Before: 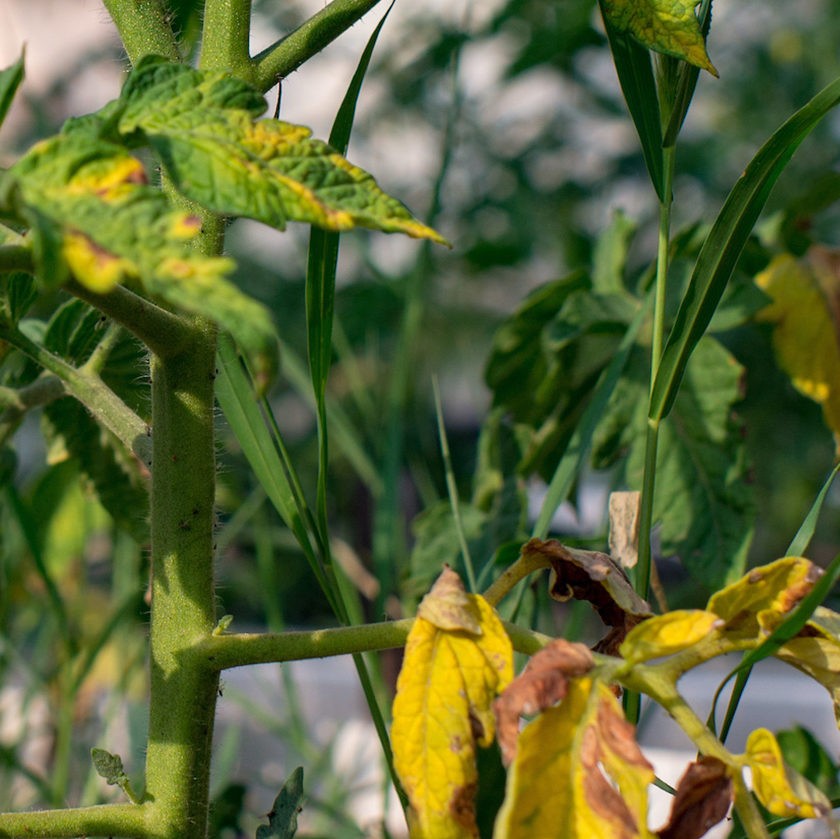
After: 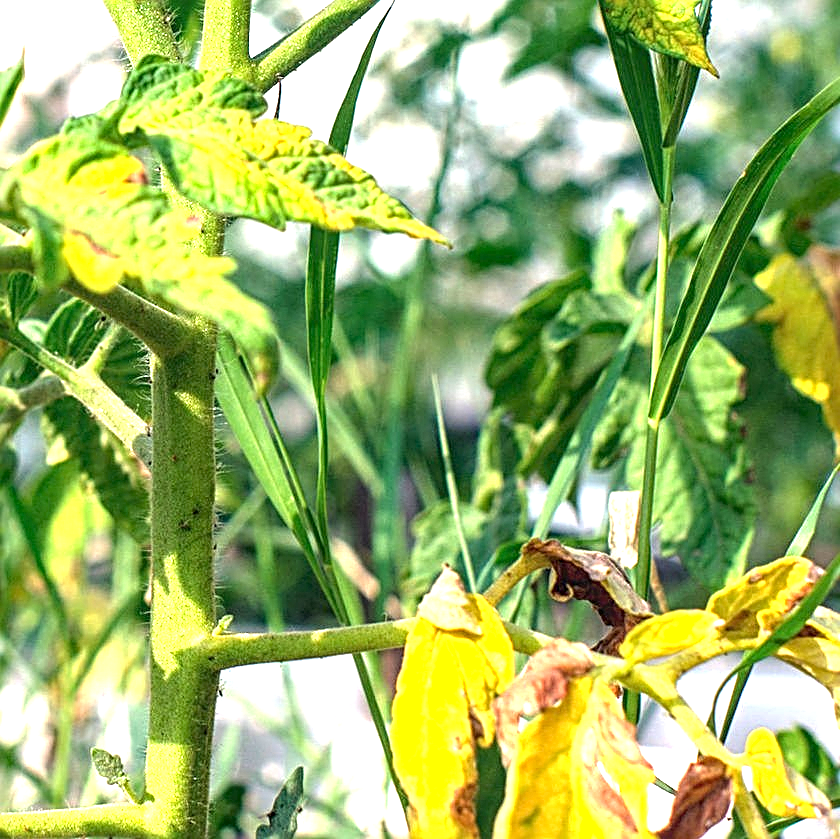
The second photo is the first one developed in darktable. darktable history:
sharpen: radius 2.584, amount 0.688
local contrast: on, module defaults
exposure: black level correction 0, exposure 2 EV, compensate highlight preservation false
